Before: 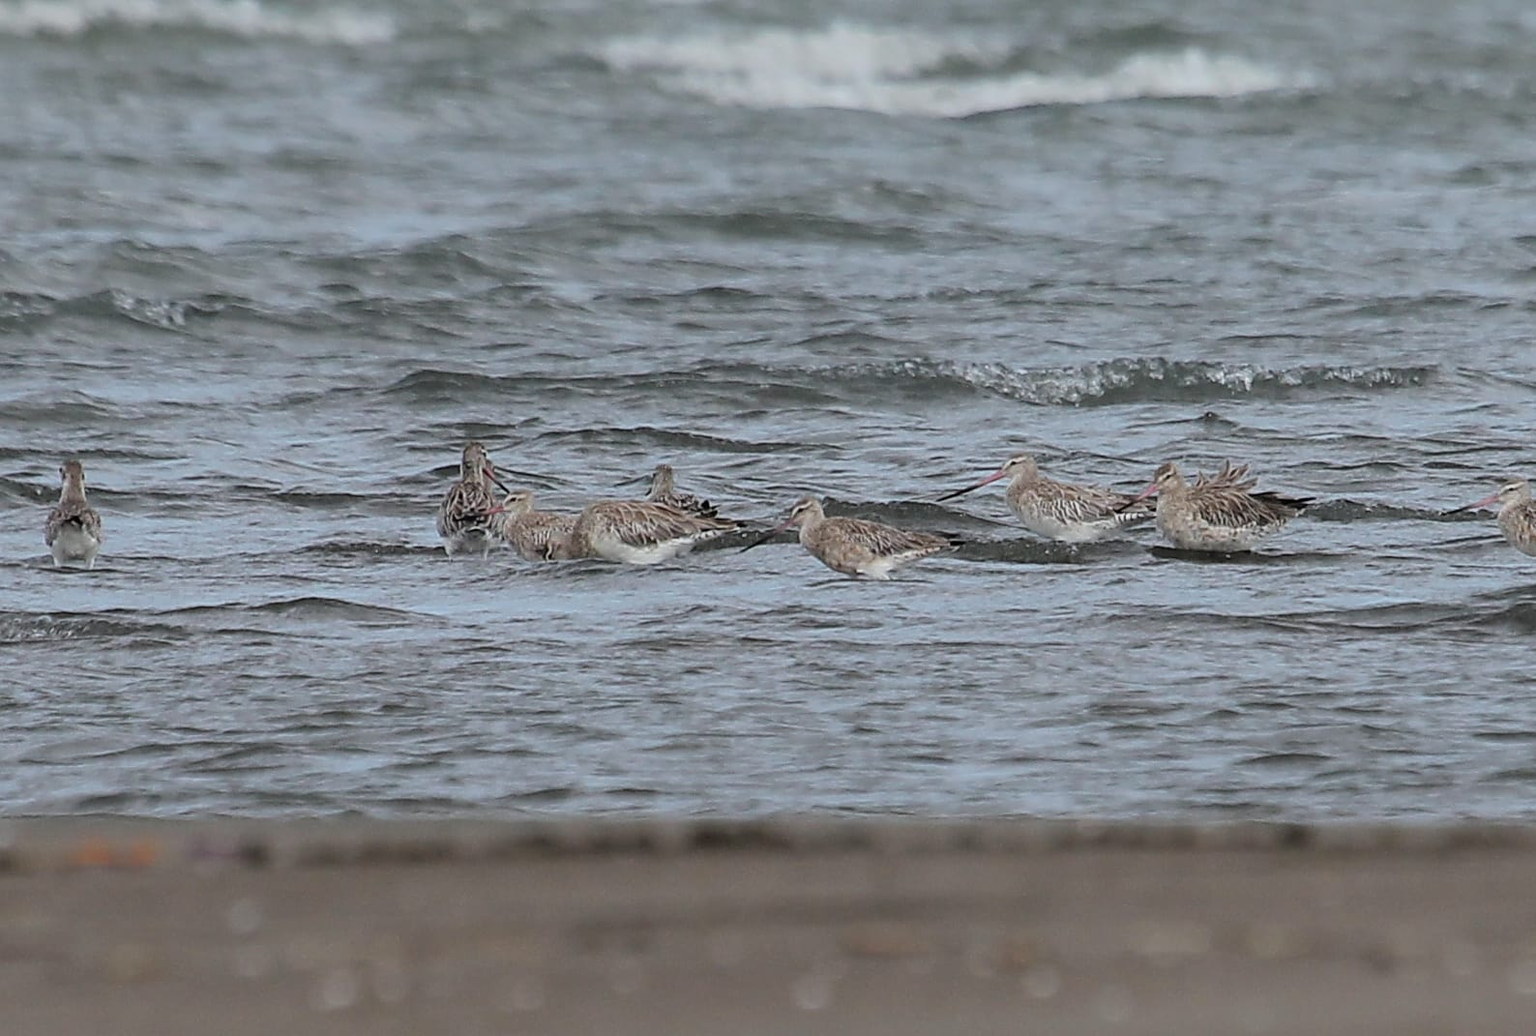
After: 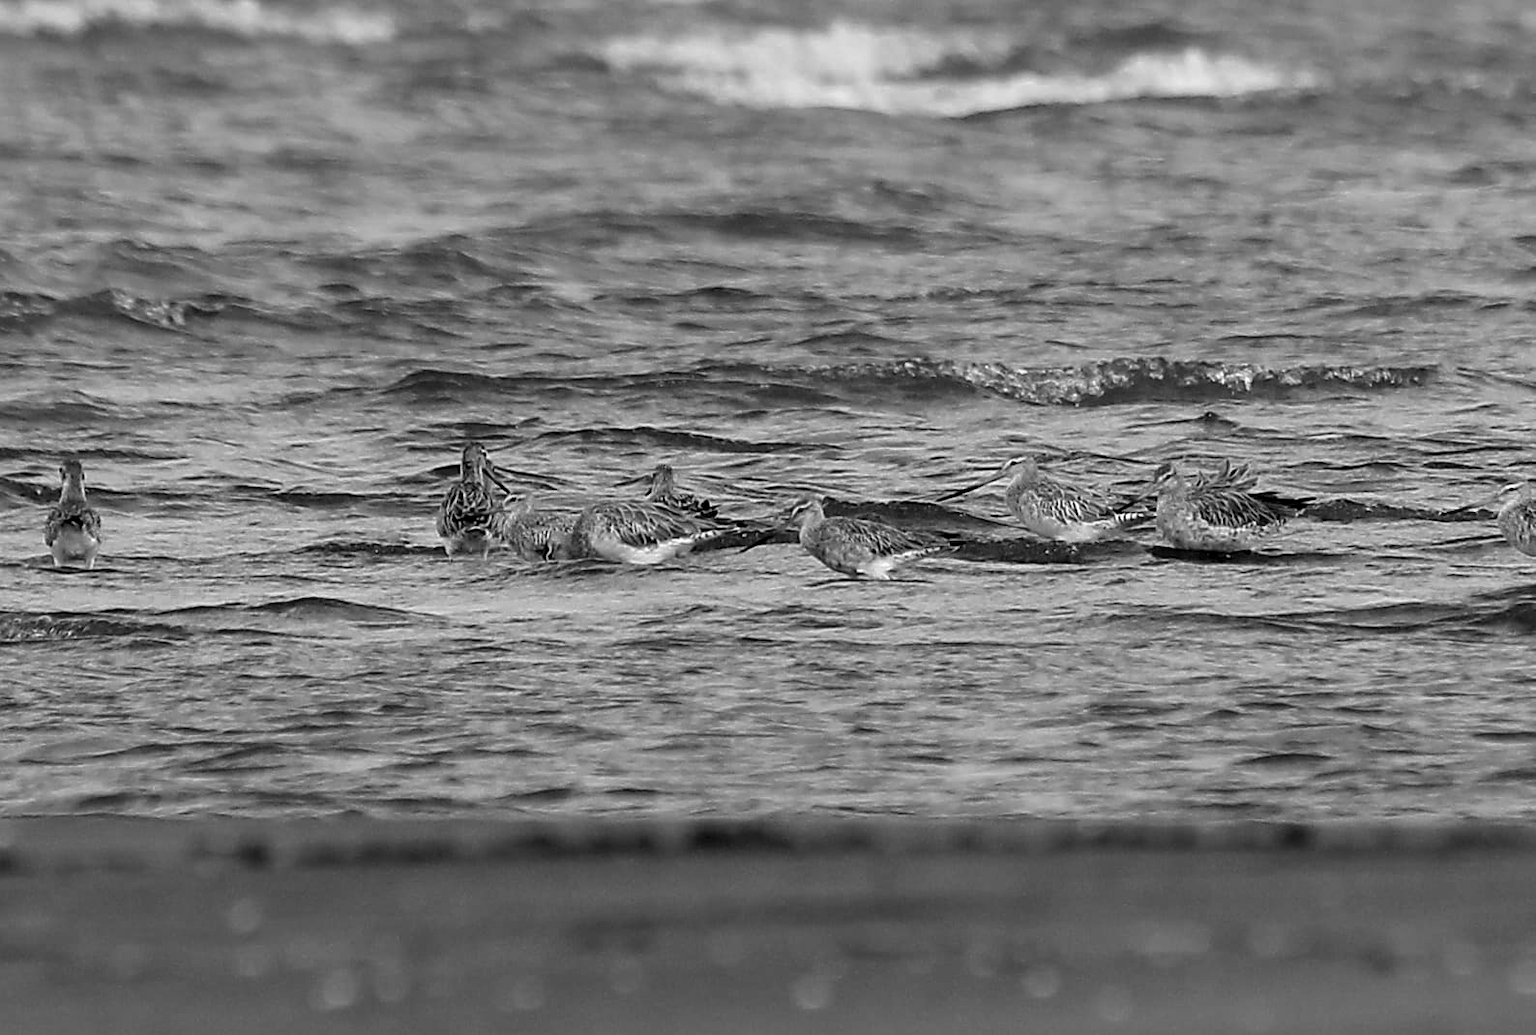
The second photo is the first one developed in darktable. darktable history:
monochrome: a 32, b 64, size 2.3, highlights 1
levels: levels [0.129, 0.519, 0.867]
